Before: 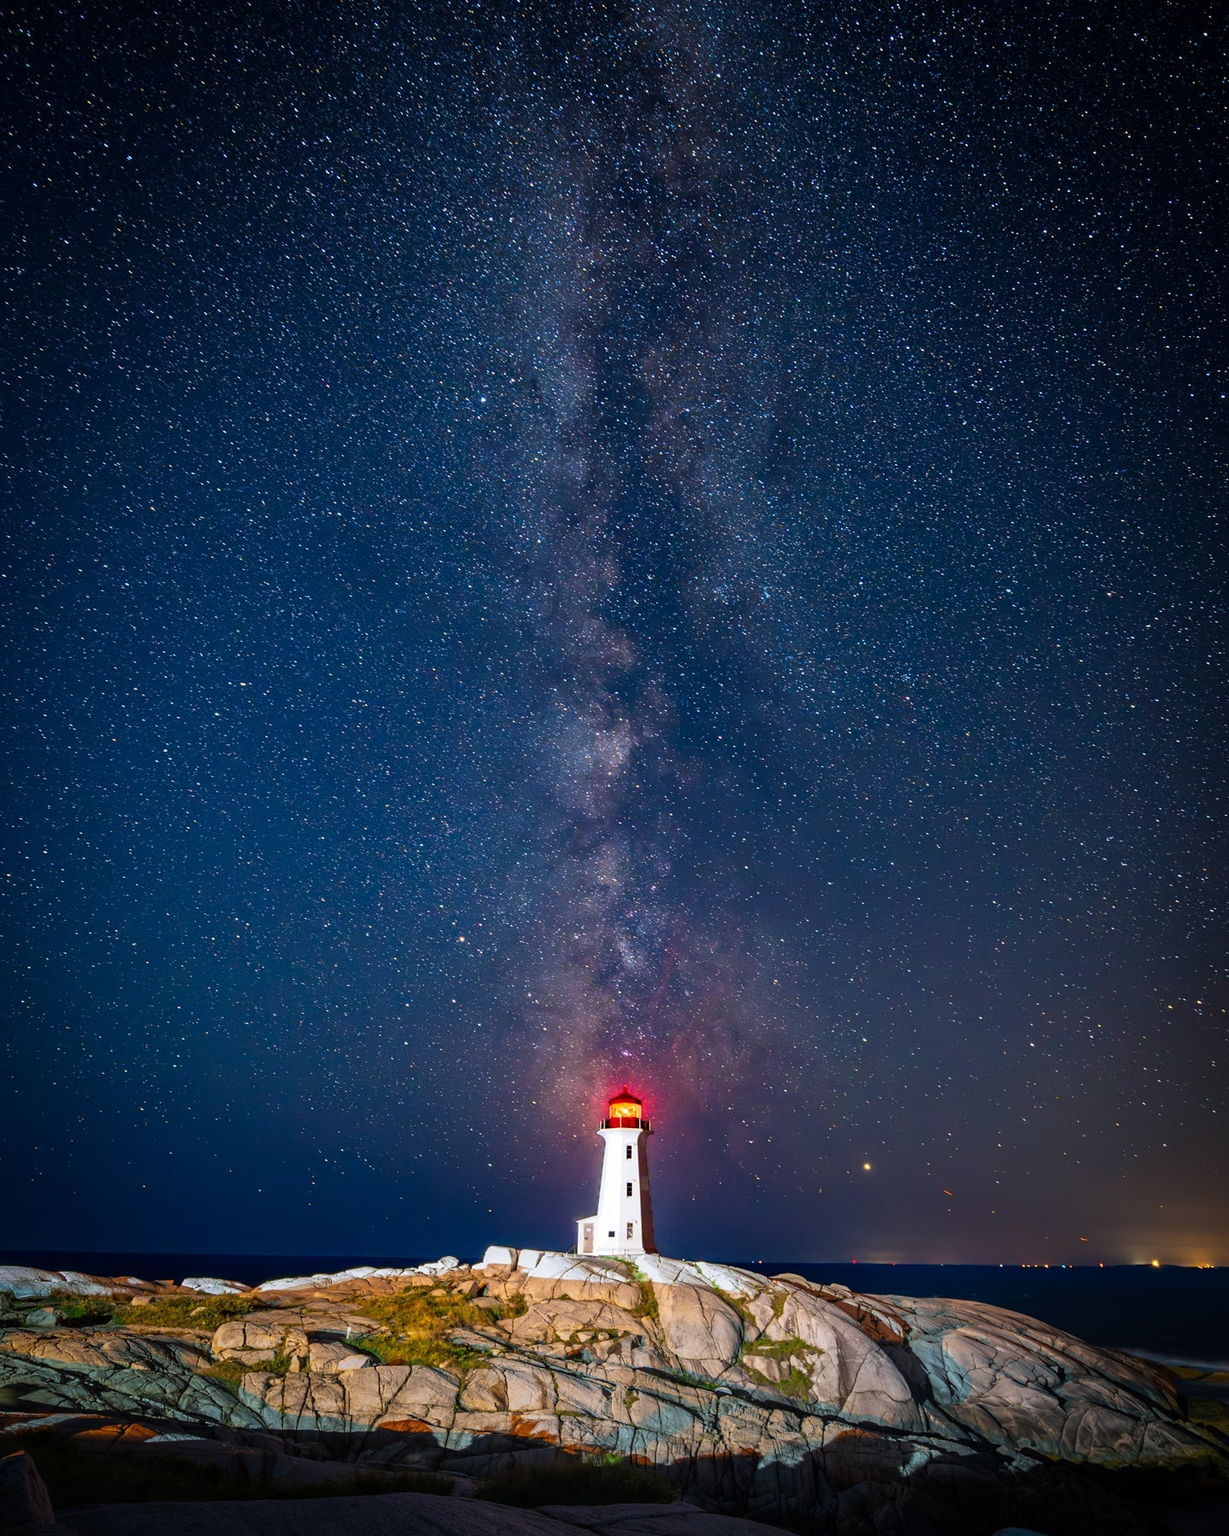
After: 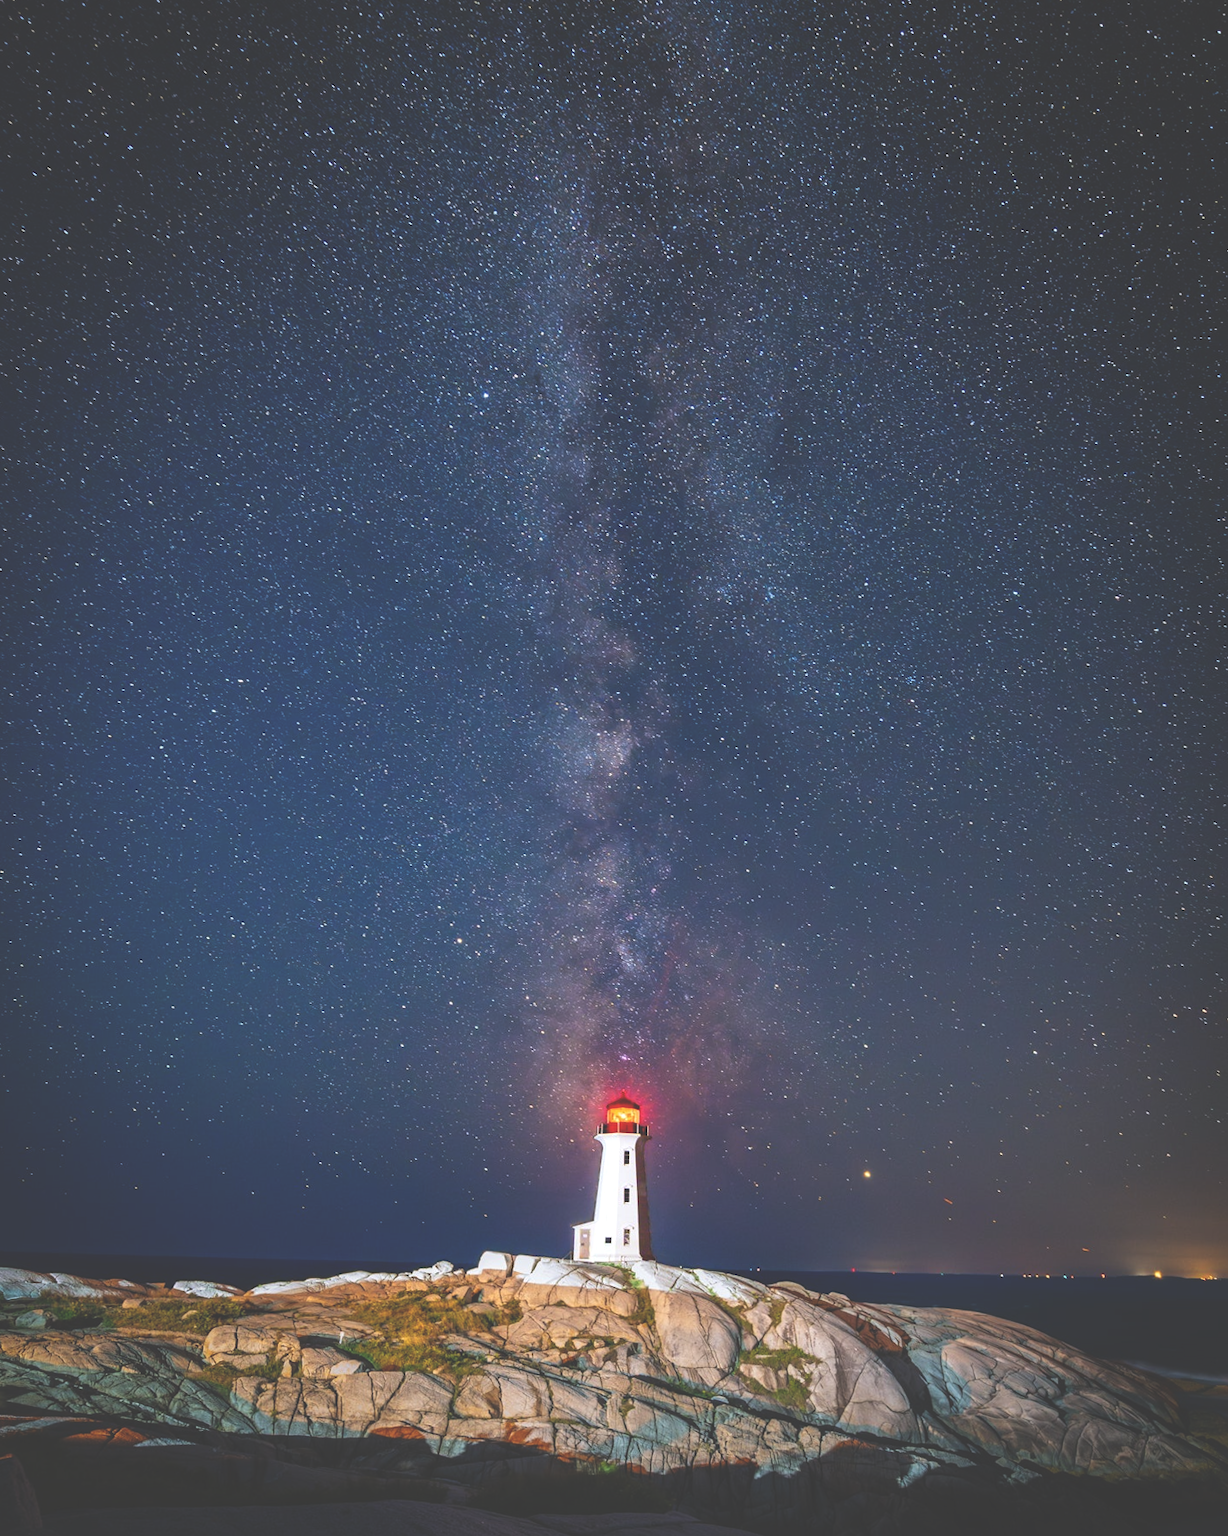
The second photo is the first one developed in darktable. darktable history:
crop and rotate: angle -0.5°
exposure: black level correction -0.041, exposure 0.064 EV, compensate highlight preservation false
